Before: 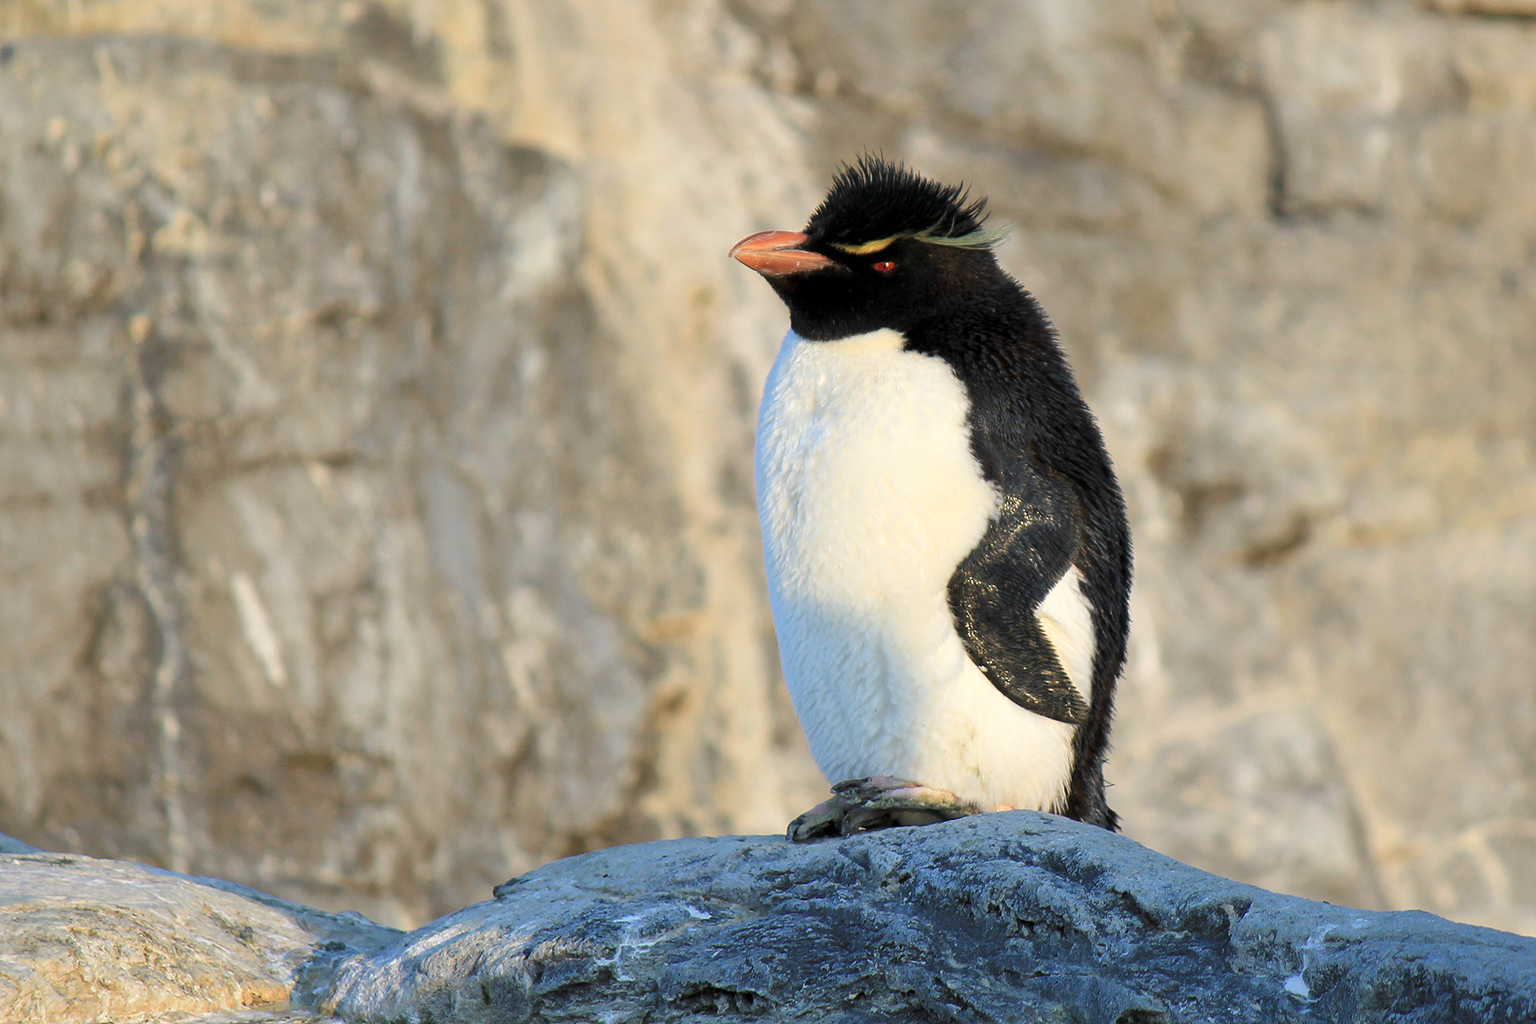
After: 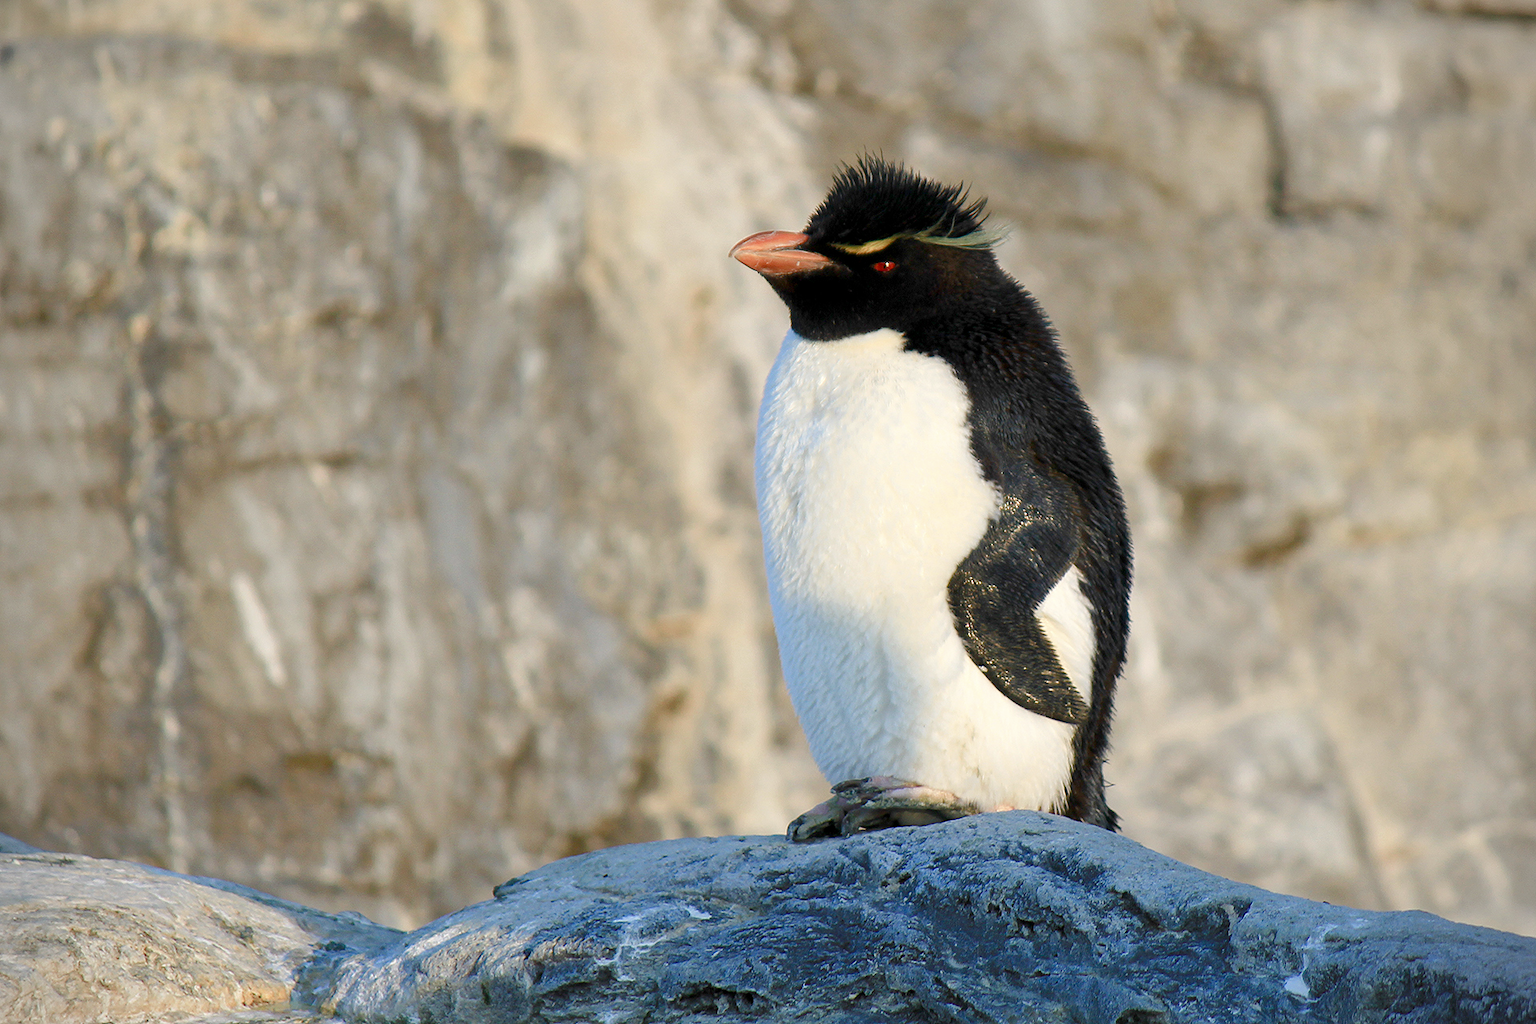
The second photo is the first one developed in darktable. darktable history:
color balance rgb: perceptual saturation grading › global saturation 20%, perceptual saturation grading › highlights -50%, perceptual saturation grading › shadows 30%
vignetting: fall-off start 91.19%
